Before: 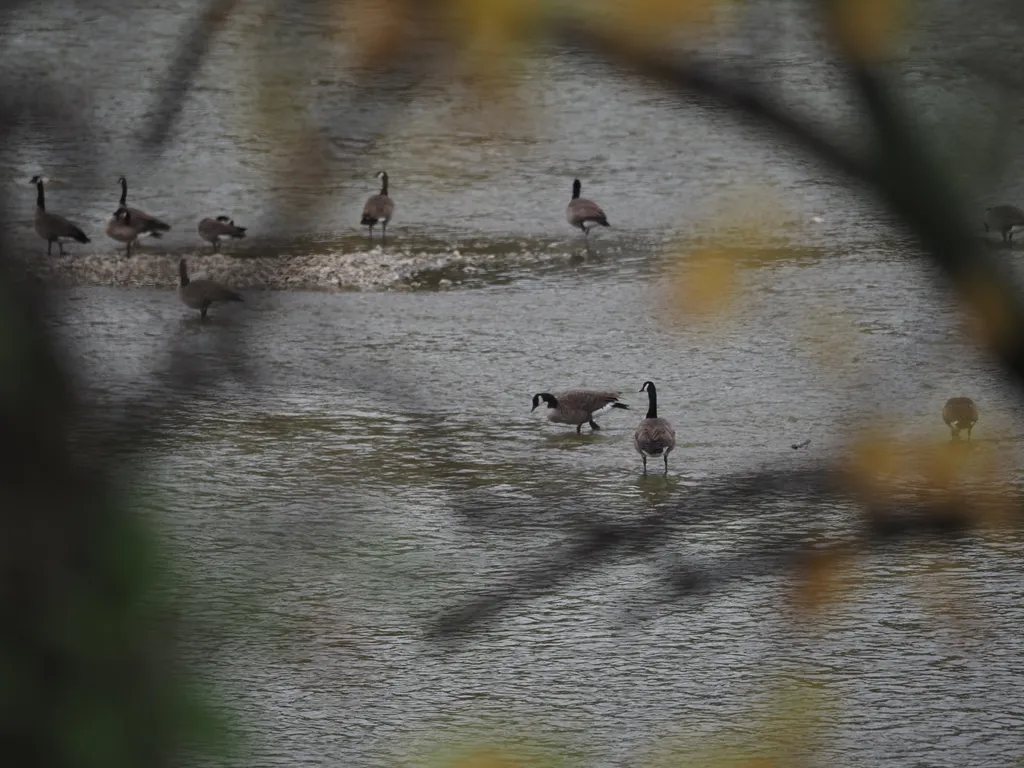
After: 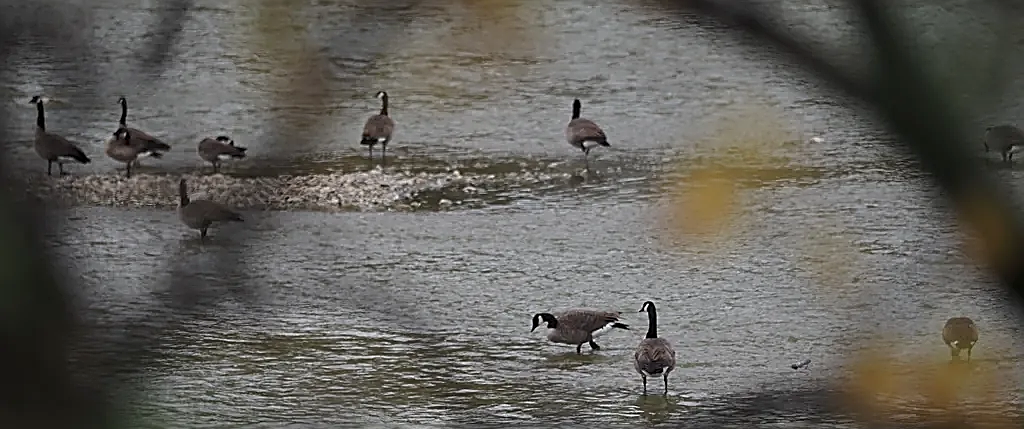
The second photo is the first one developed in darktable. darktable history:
color correction: highlights b* 0.045
sharpen: radius 1.726, amount 1.288
exposure: black level correction 0.002, exposure 0.149 EV, compensate highlight preservation false
crop and rotate: top 10.538%, bottom 33.511%
